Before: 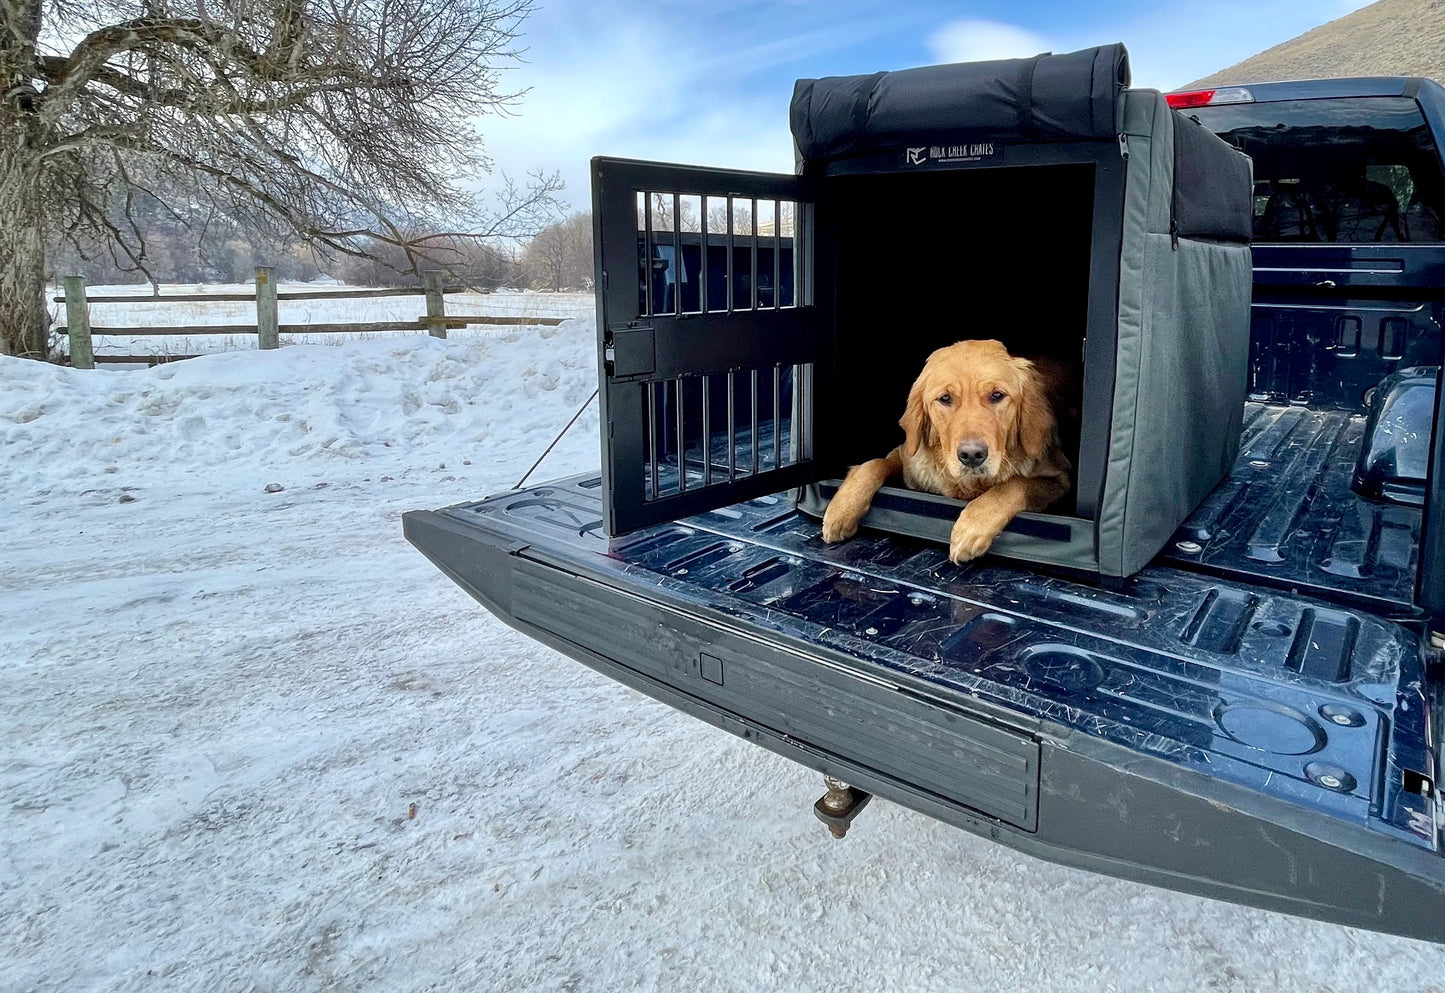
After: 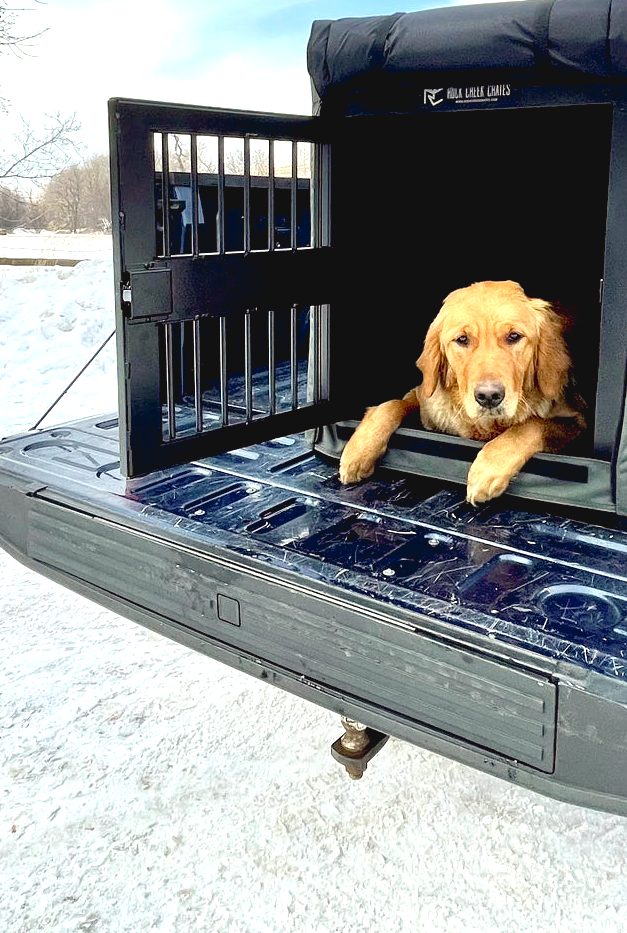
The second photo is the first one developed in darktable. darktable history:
exposure: black level correction 0.011, exposure 1.088 EV, compensate exposure bias true, compensate highlight preservation false
contrast brightness saturation: contrast -0.1, saturation -0.1
crop: left 33.452%, top 6.025%, right 23.155%
color balance: lift [1.005, 1.002, 0.998, 0.998], gamma [1, 1.021, 1.02, 0.979], gain [0.923, 1.066, 1.056, 0.934]
